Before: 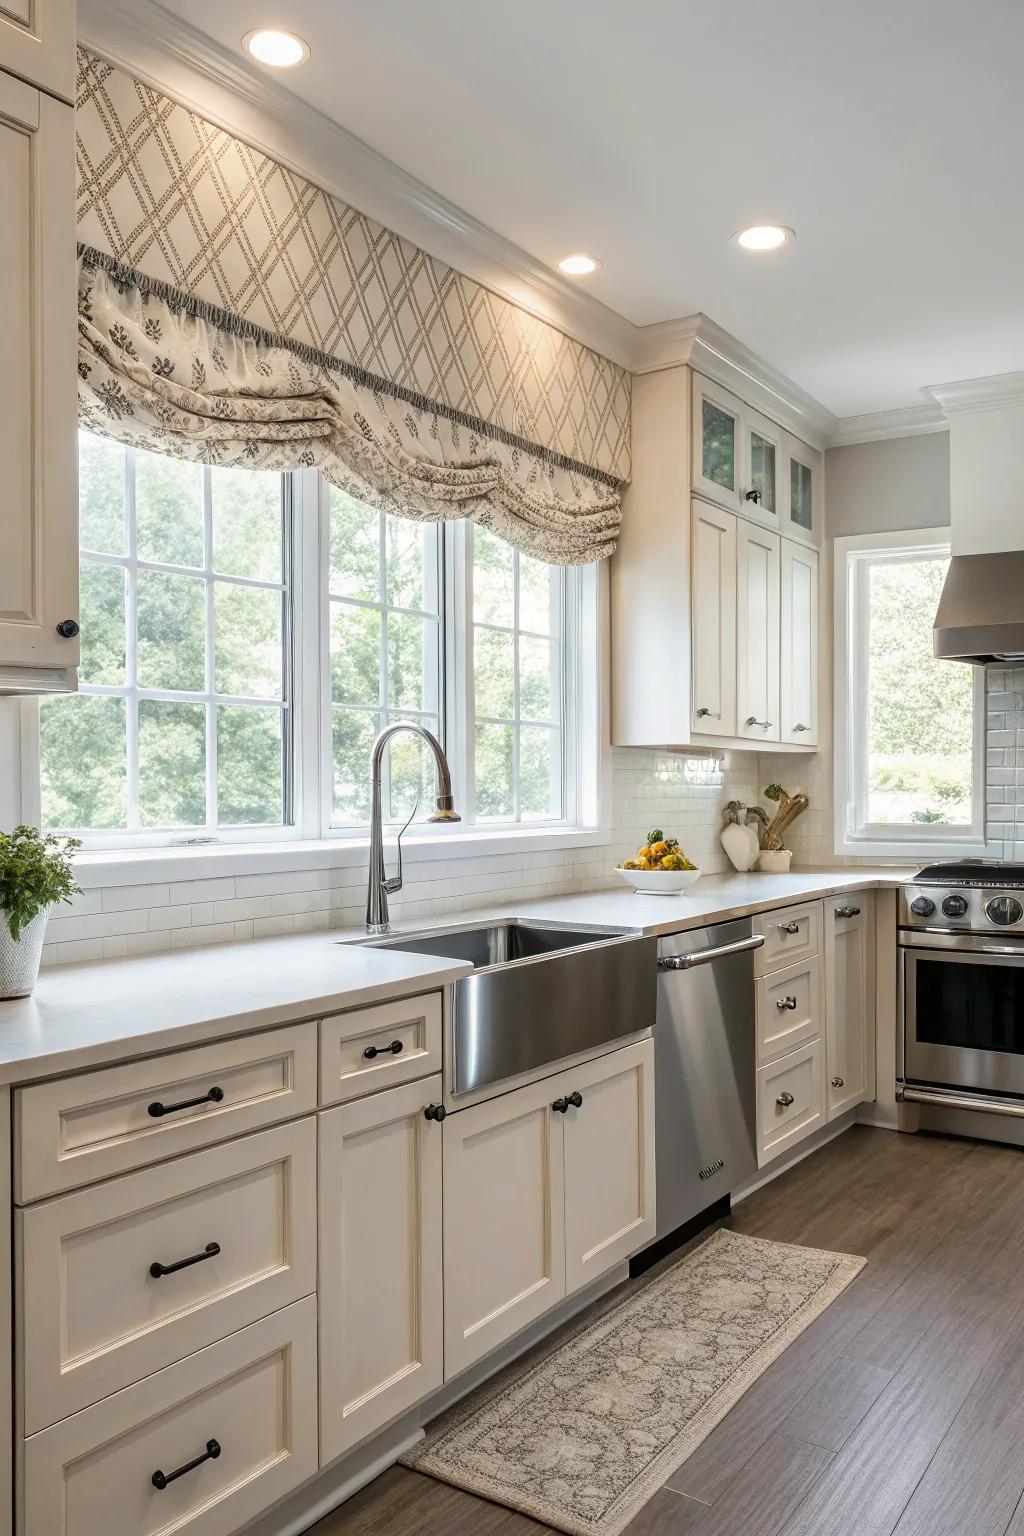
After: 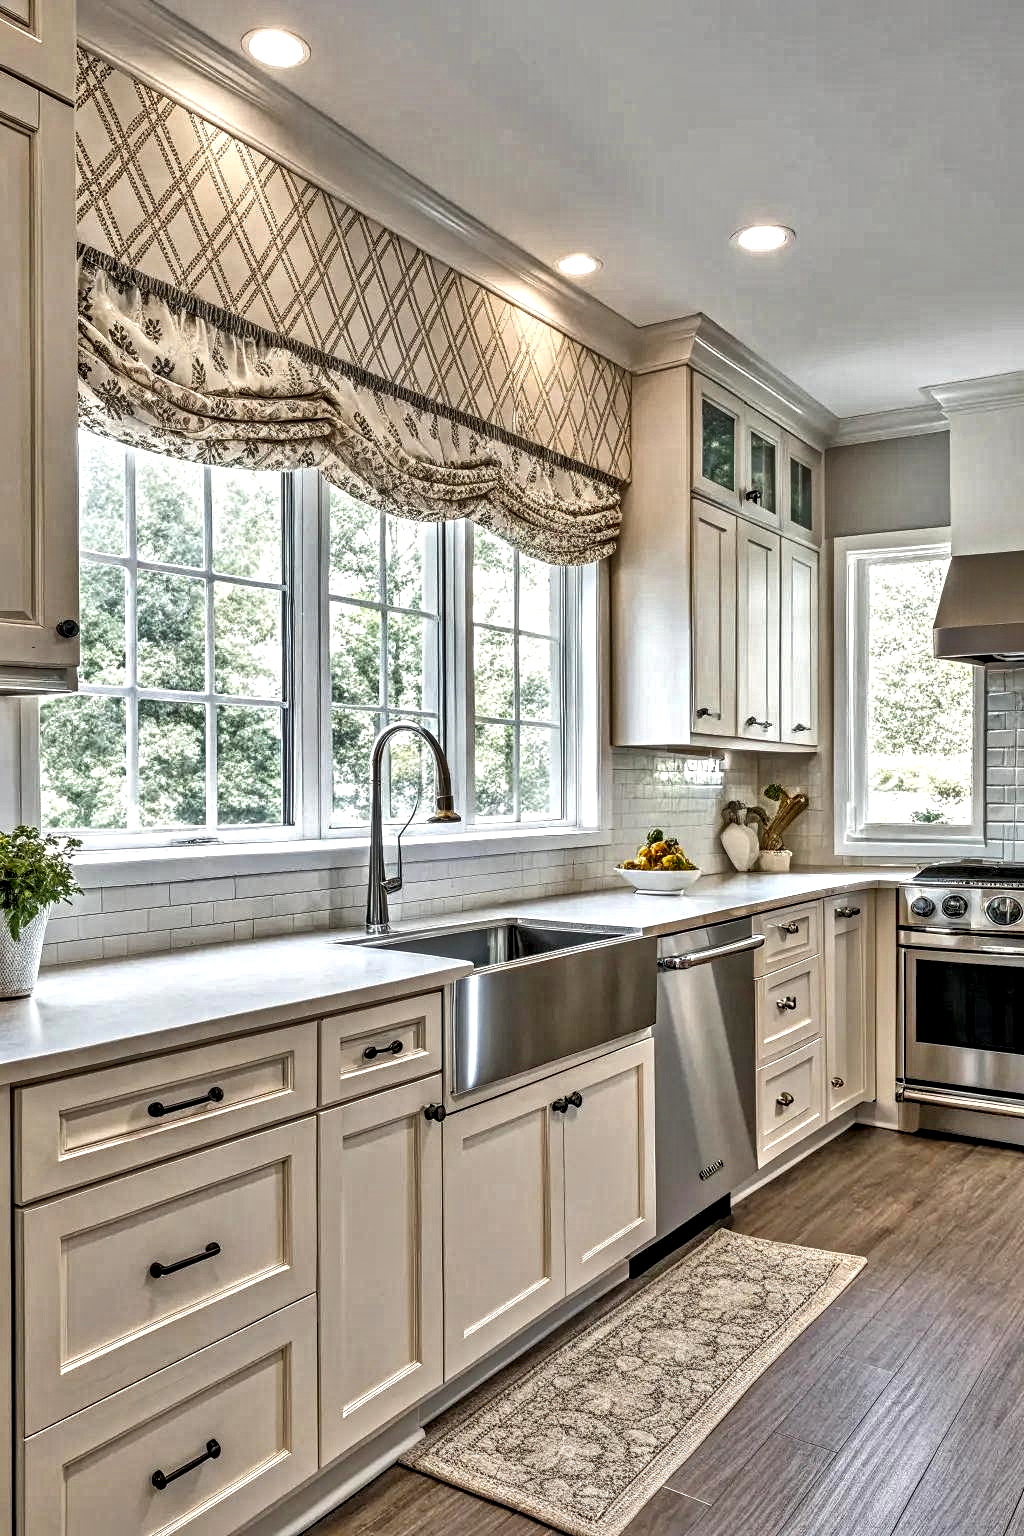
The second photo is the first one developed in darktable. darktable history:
local contrast: highlights 40%, shadows 60%, detail 136%, midtone range 0.514
contrast equalizer: octaves 7, y [[0.506, 0.531, 0.562, 0.606, 0.638, 0.669], [0.5 ×6], [0.5 ×6], [0 ×6], [0 ×6]]
tone equalizer: -7 EV 0.15 EV, -6 EV 0.6 EV, -5 EV 1.15 EV, -4 EV 1.33 EV, -3 EV 1.15 EV, -2 EV 0.6 EV, -1 EV 0.15 EV, mask exposure compensation -0.5 EV
shadows and highlights: radius 108.52, shadows 23.73, highlights -59.32, low approximation 0.01, soften with gaussian
